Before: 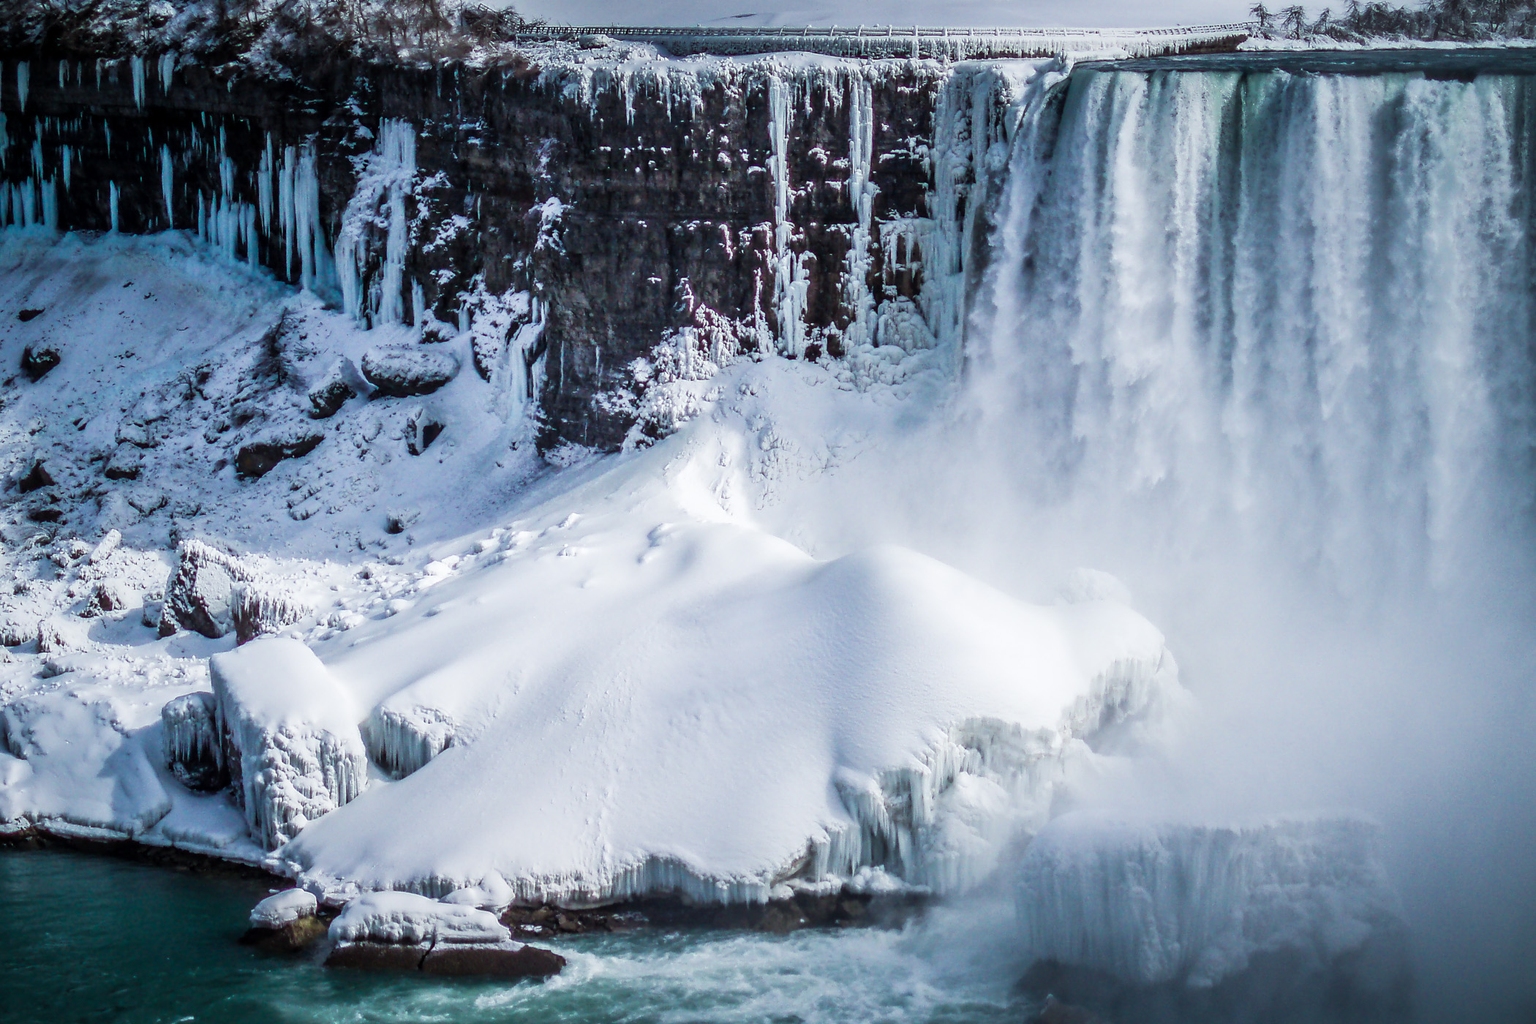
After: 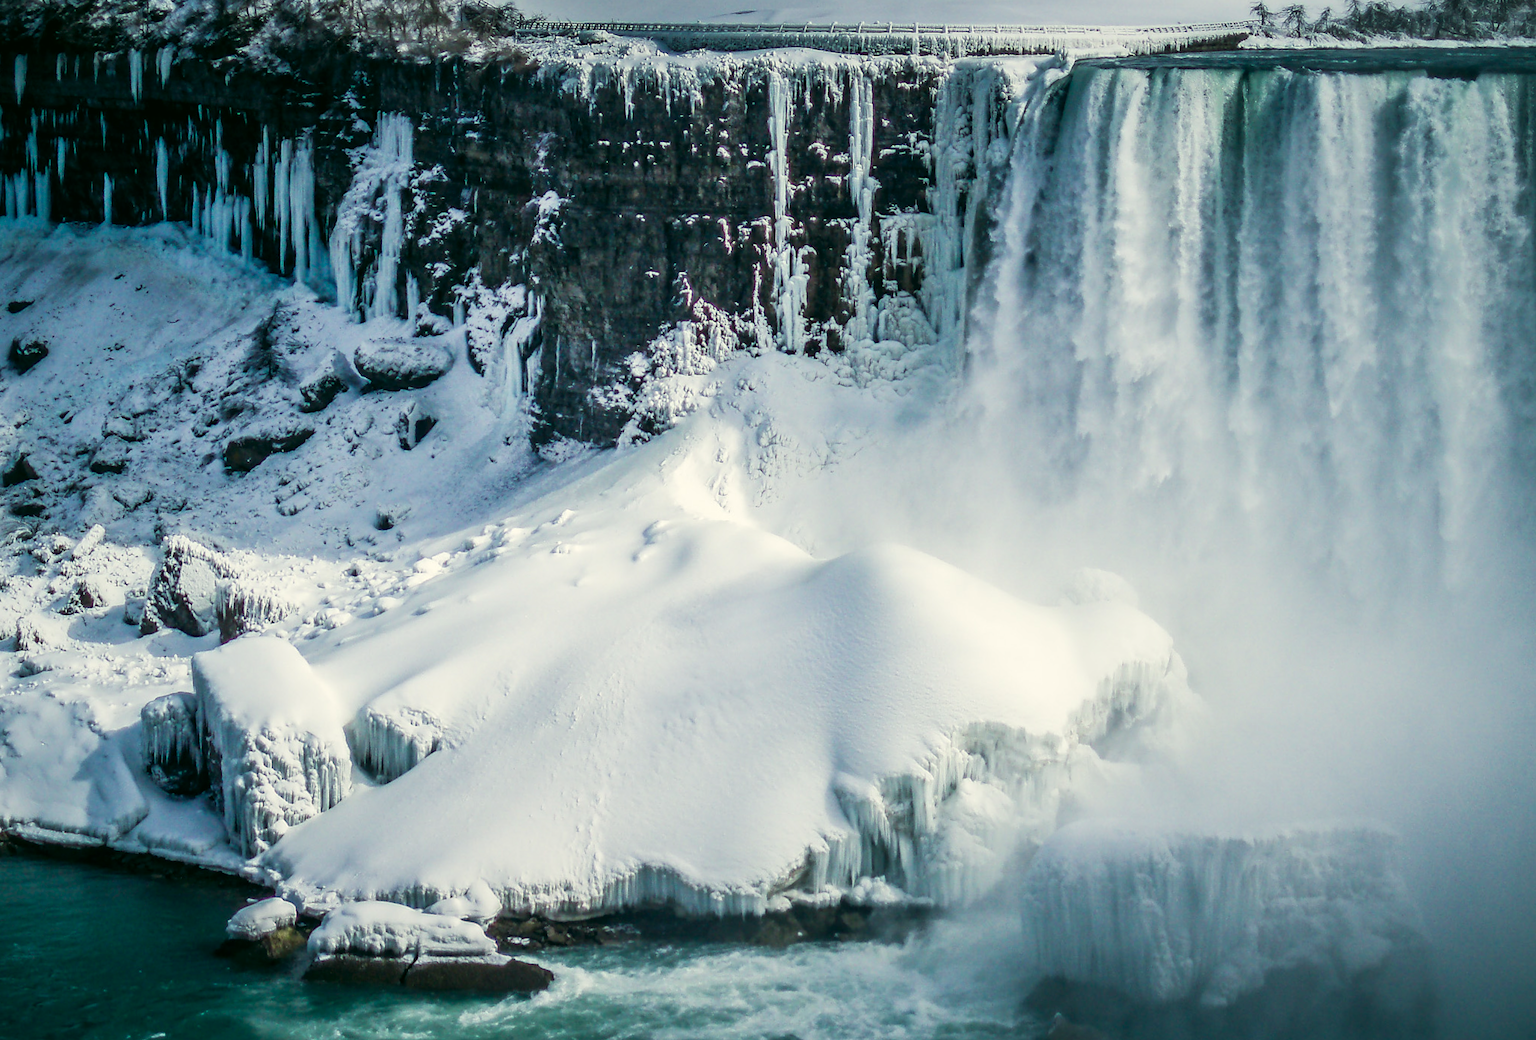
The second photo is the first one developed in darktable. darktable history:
exposure: compensate highlight preservation false
color correction: highlights a* -0.482, highlights b* 9.48, shadows a* -9.48, shadows b* 0.803
rotate and perspective: rotation 0.226°, lens shift (vertical) -0.042, crop left 0.023, crop right 0.982, crop top 0.006, crop bottom 0.994
